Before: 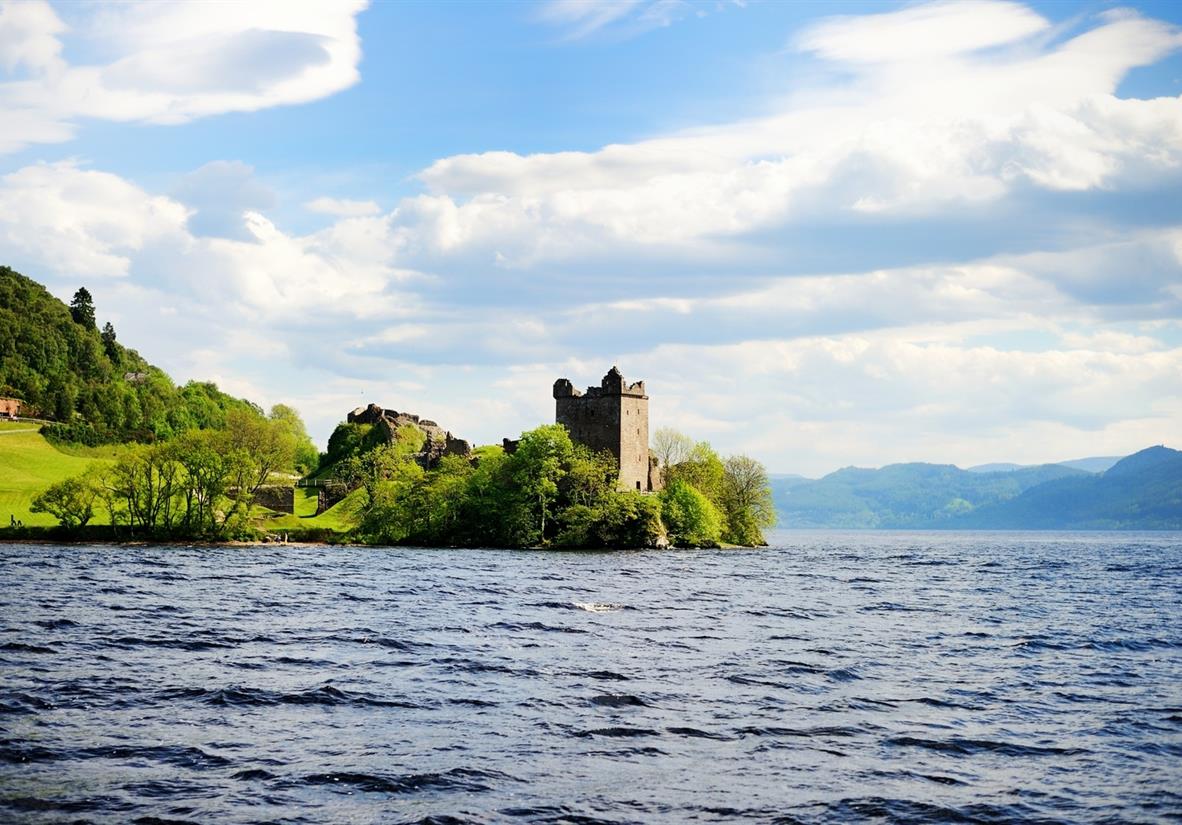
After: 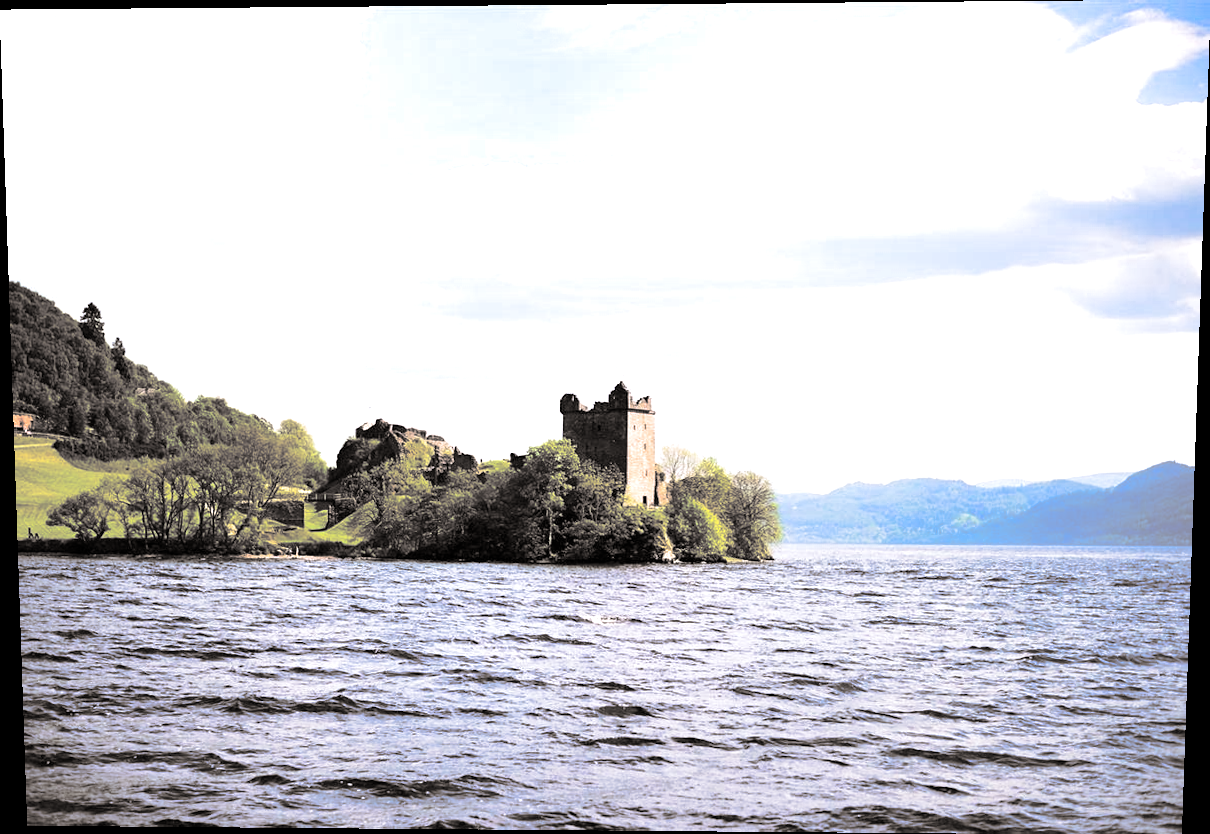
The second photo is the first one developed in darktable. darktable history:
exposure: exposure 0.564 EV, compensate highlight preservation false
white balance: red 1.05, blue 1.072
rotate and perspective: lens shift (vertical) 0.048, lens shift (horizontal) -0.024, automatic cropping off
split-toning: shadows › hue 26°, shadows › saturation 0.09, highlights › hue 40°, highlights › saturation 0.18, balance -63, compress 0%
